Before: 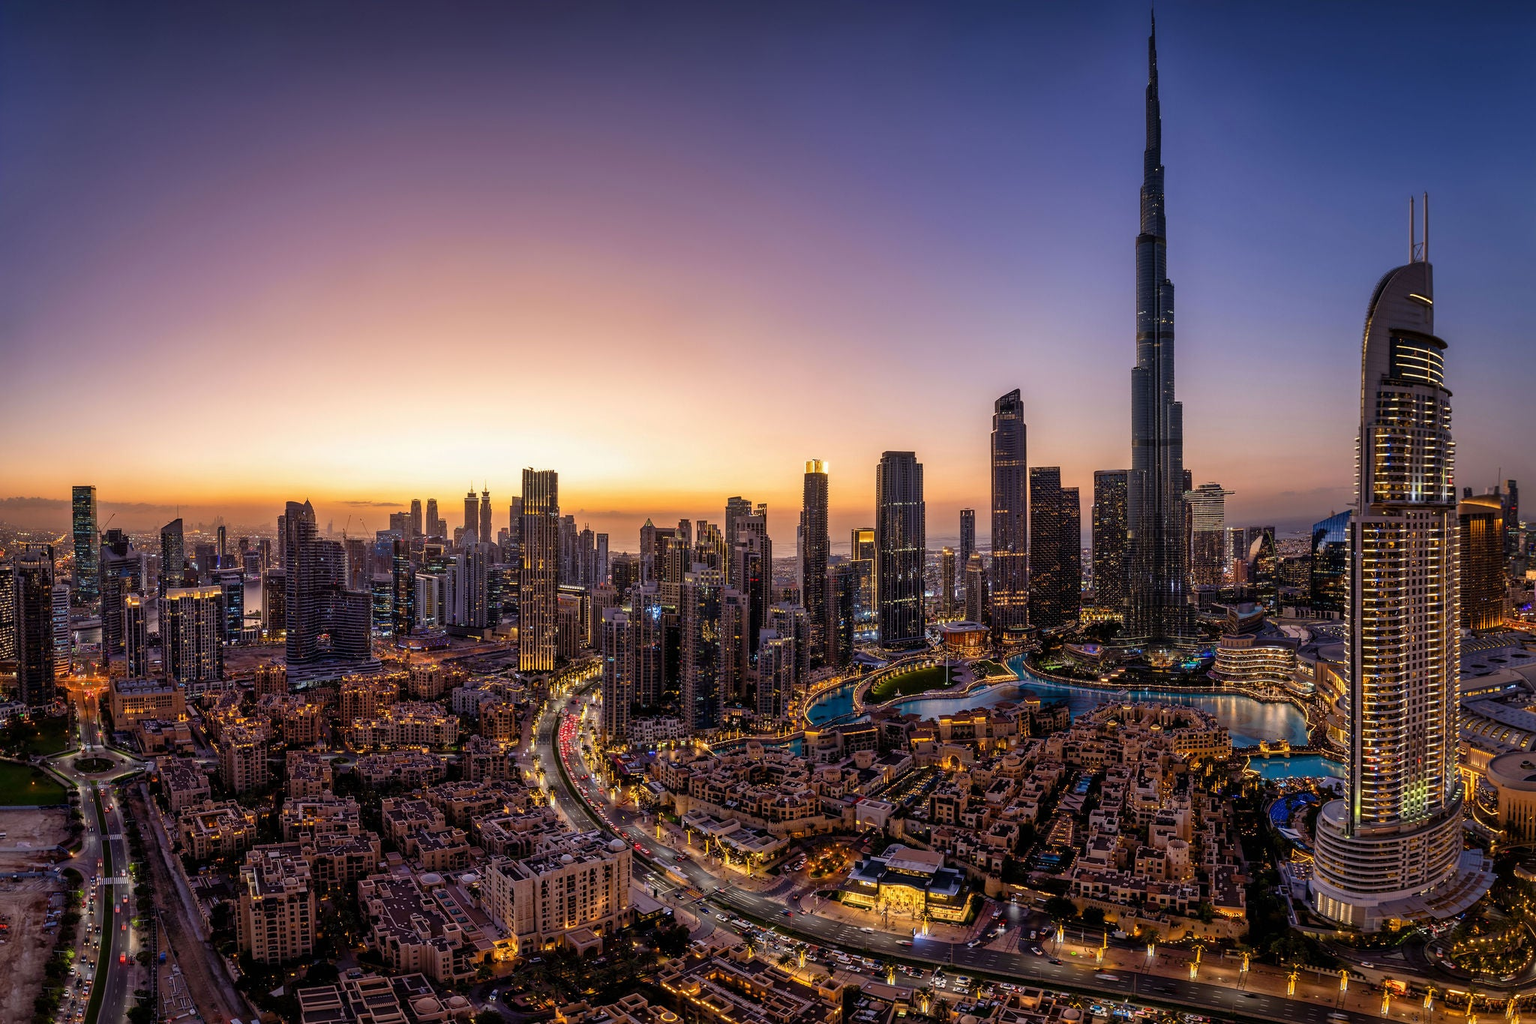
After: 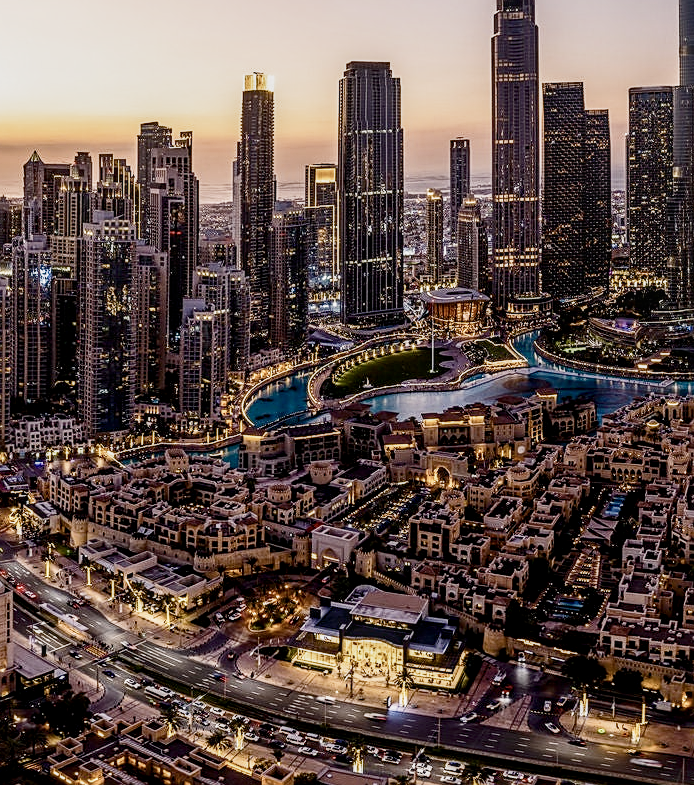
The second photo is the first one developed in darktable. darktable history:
color balance rgb: highlights gain › chroma 1.056%, highlights gain › hue 60.06°, linear chroma grading › shadows 31.547%, linear chroma grading › global chroma -1.561%, linear chroma grading › mid-tones 4.303%, perceptual saturation grading › global saturation 0.691%, global vibrance 15.164%
local contrast: on, module defaults
sharpen: on, module defaults
crop: left 40.533%, top 39.611%, right 25.569%, bottom 2.858%
contrast brightness saturation: contrast 0.252, saturation -0.311
filmic rgb: black relative exposure -12.99 EV, white relative exposure 4.06 EV, target white luminance 85.108%, hardness 6.31, latitude 41.9%, contrast 0.858, shadows ↔ highlights balance 8.66%, add noise in highlights 0.001, preserve chrominance no, color science v3 (2019), use custom middle-gray values true, contrast in highlights soft
exposure: exposure 0.6 EV, compensate highlight preservation false
